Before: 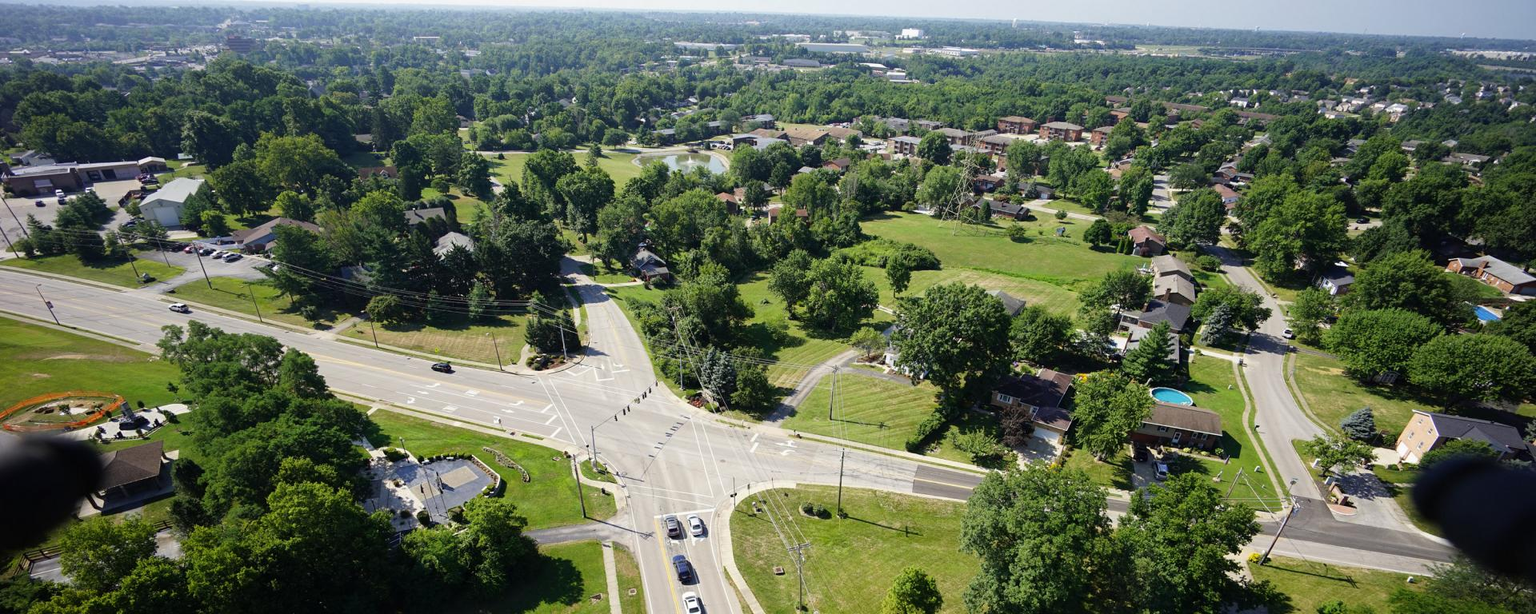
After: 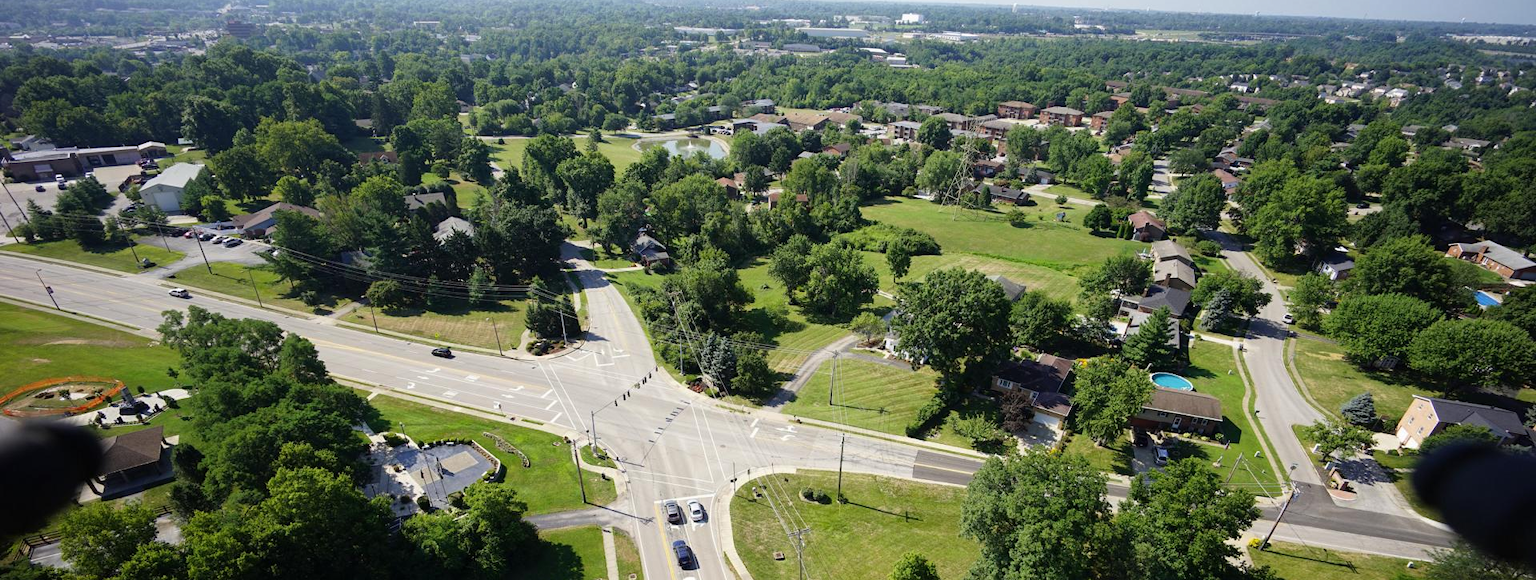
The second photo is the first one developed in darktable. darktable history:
tone equalizer: on, module defaults
crop and rotate: top 2.479%, bottom 3.018%
